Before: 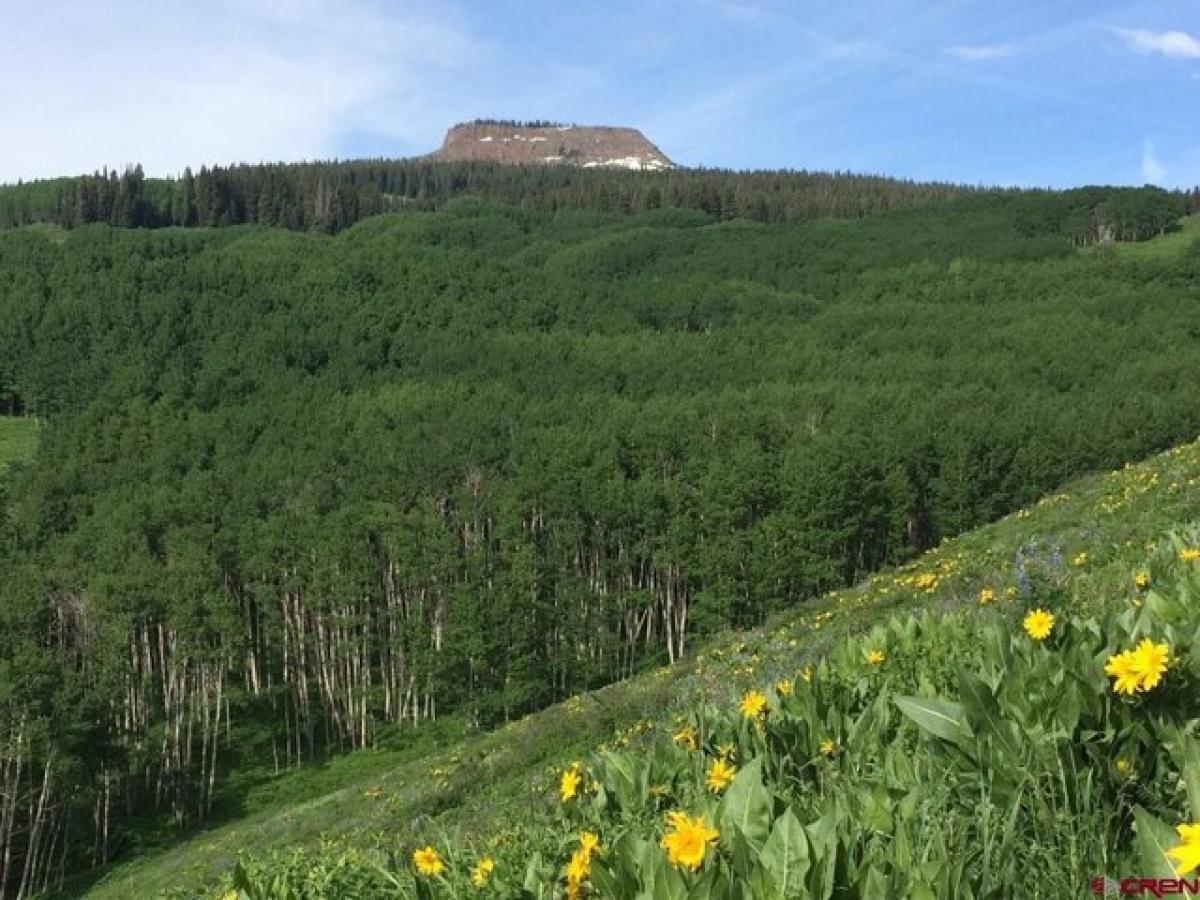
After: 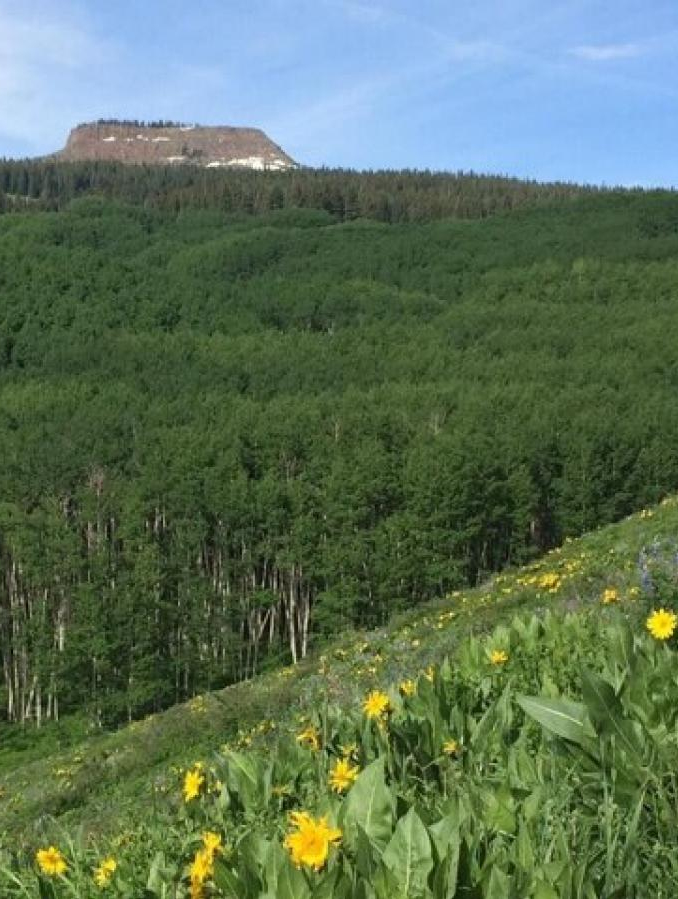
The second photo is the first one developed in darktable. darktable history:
crop: left 31.469%, top 0.018%, right 11.991%
